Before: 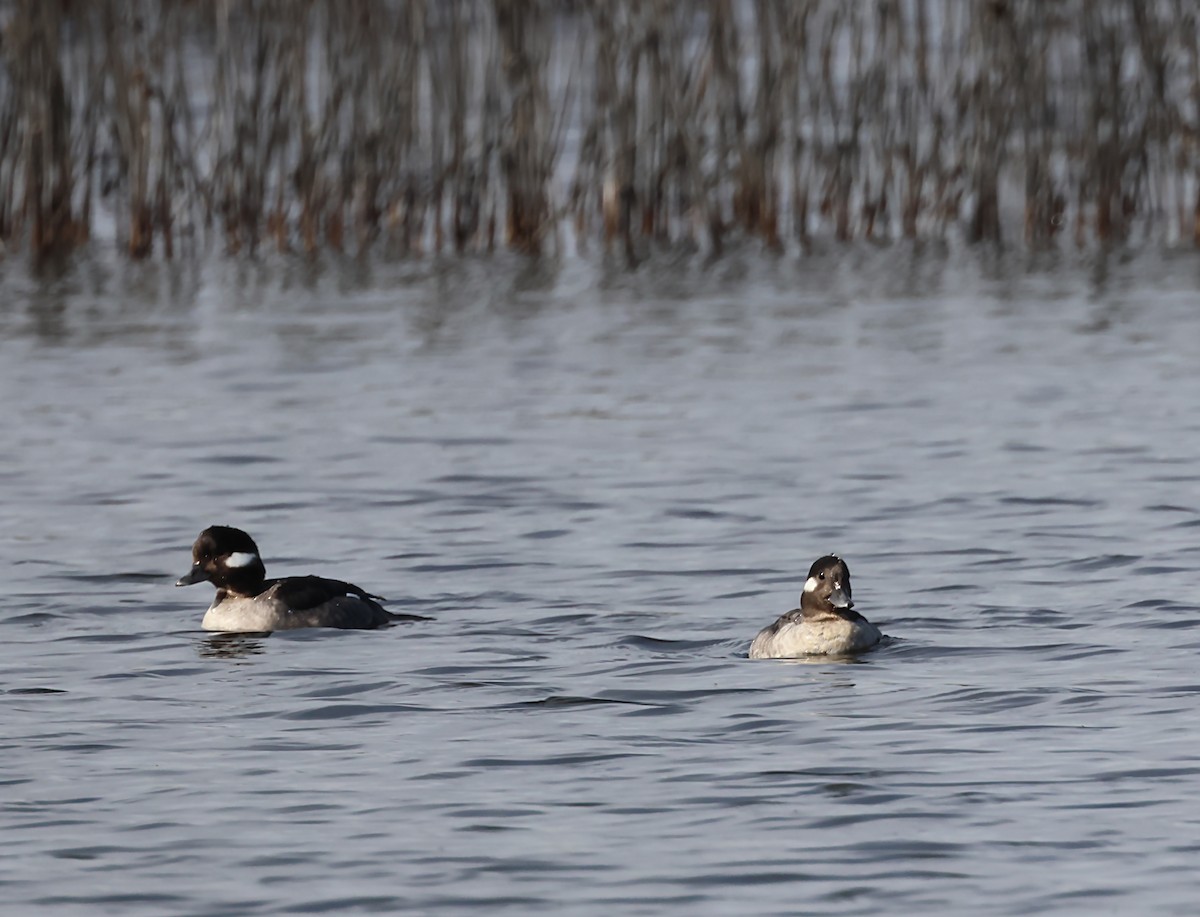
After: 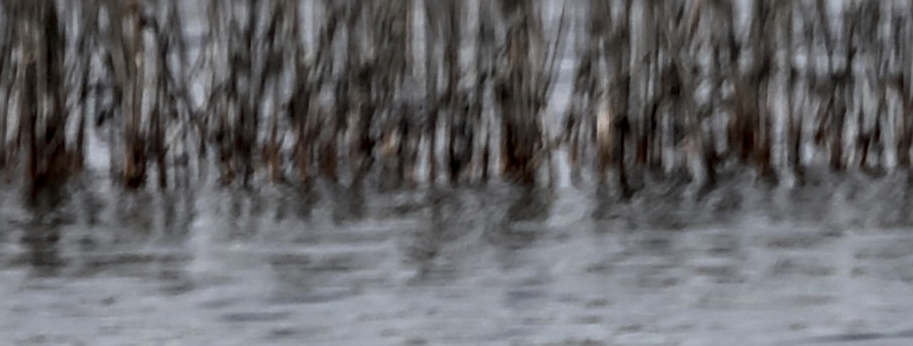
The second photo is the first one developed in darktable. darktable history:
shadows and highlights: radius 105.68, shadows 44.87, highlights -67.86, highlights color adjustment 89.12%, low approximation 0.01, soften with gaussian
crop: left 0.517%, top 7.64%, right 23.383%, bottom 54.536%
contrast brightness saturation: contrast -0.088, brightness -0.037, saturation -0.107
sharpen: radius 2.572, amount 0.695
local contrast: highlights 63%, shadows 54%, detail 168%, midtone range 0.517
